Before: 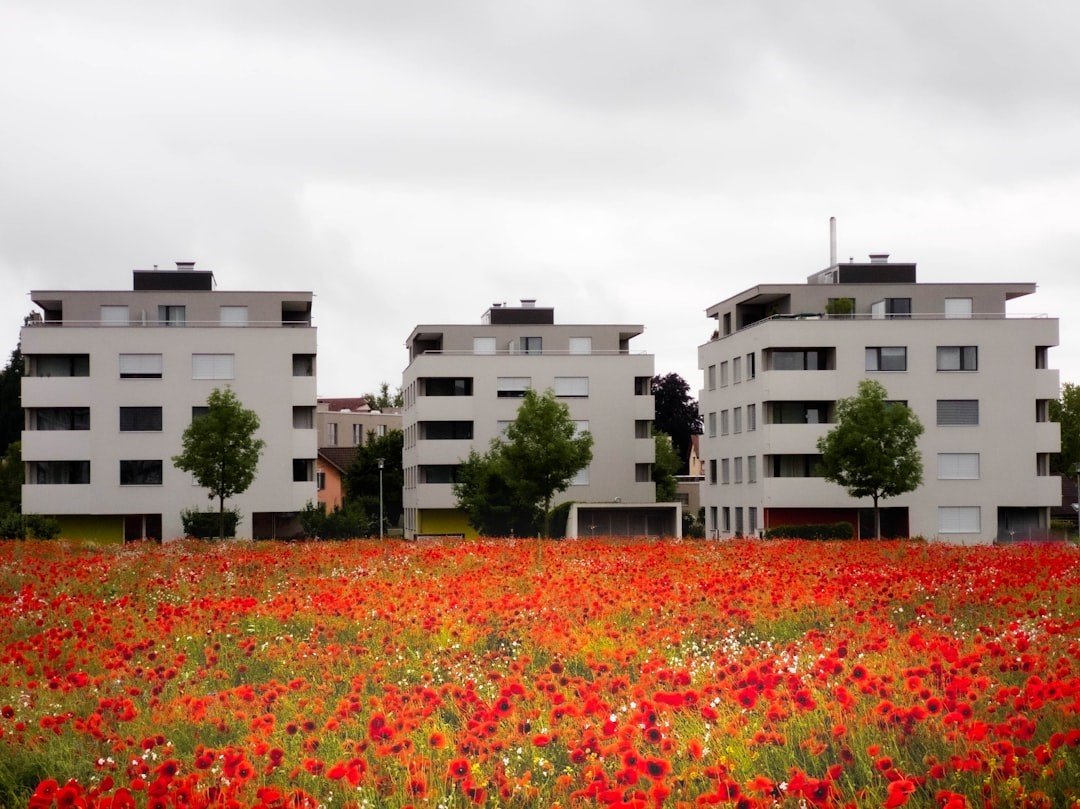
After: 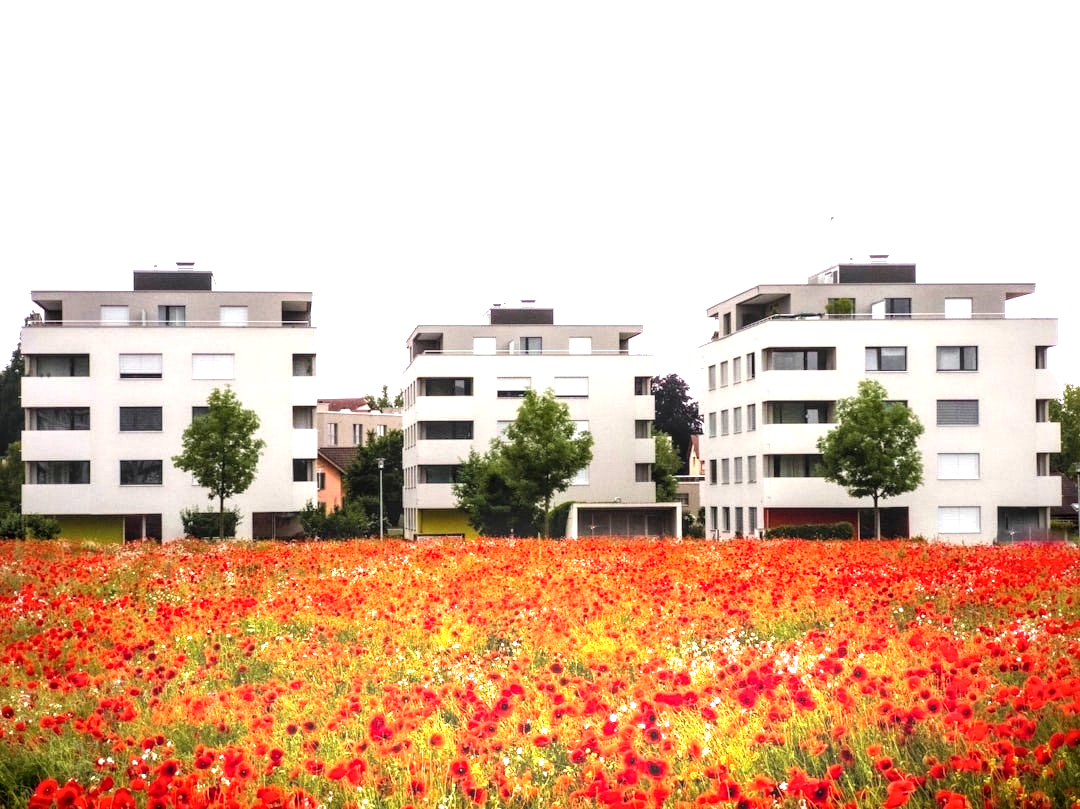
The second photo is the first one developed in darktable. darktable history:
vignetting: fall-off start 80.87%, fall-off radius 61.59%, brightness -0.384, saturation 0.007, center (0, 0.007), automatic ratio true, width/height ratio 1.418
local contrast: highlights 61%, detail 143%, midtone range 0.428
white balance: emerald 1
exposure: black level correction 0, exposure 1.3 EV, compensate highlight preservation false
